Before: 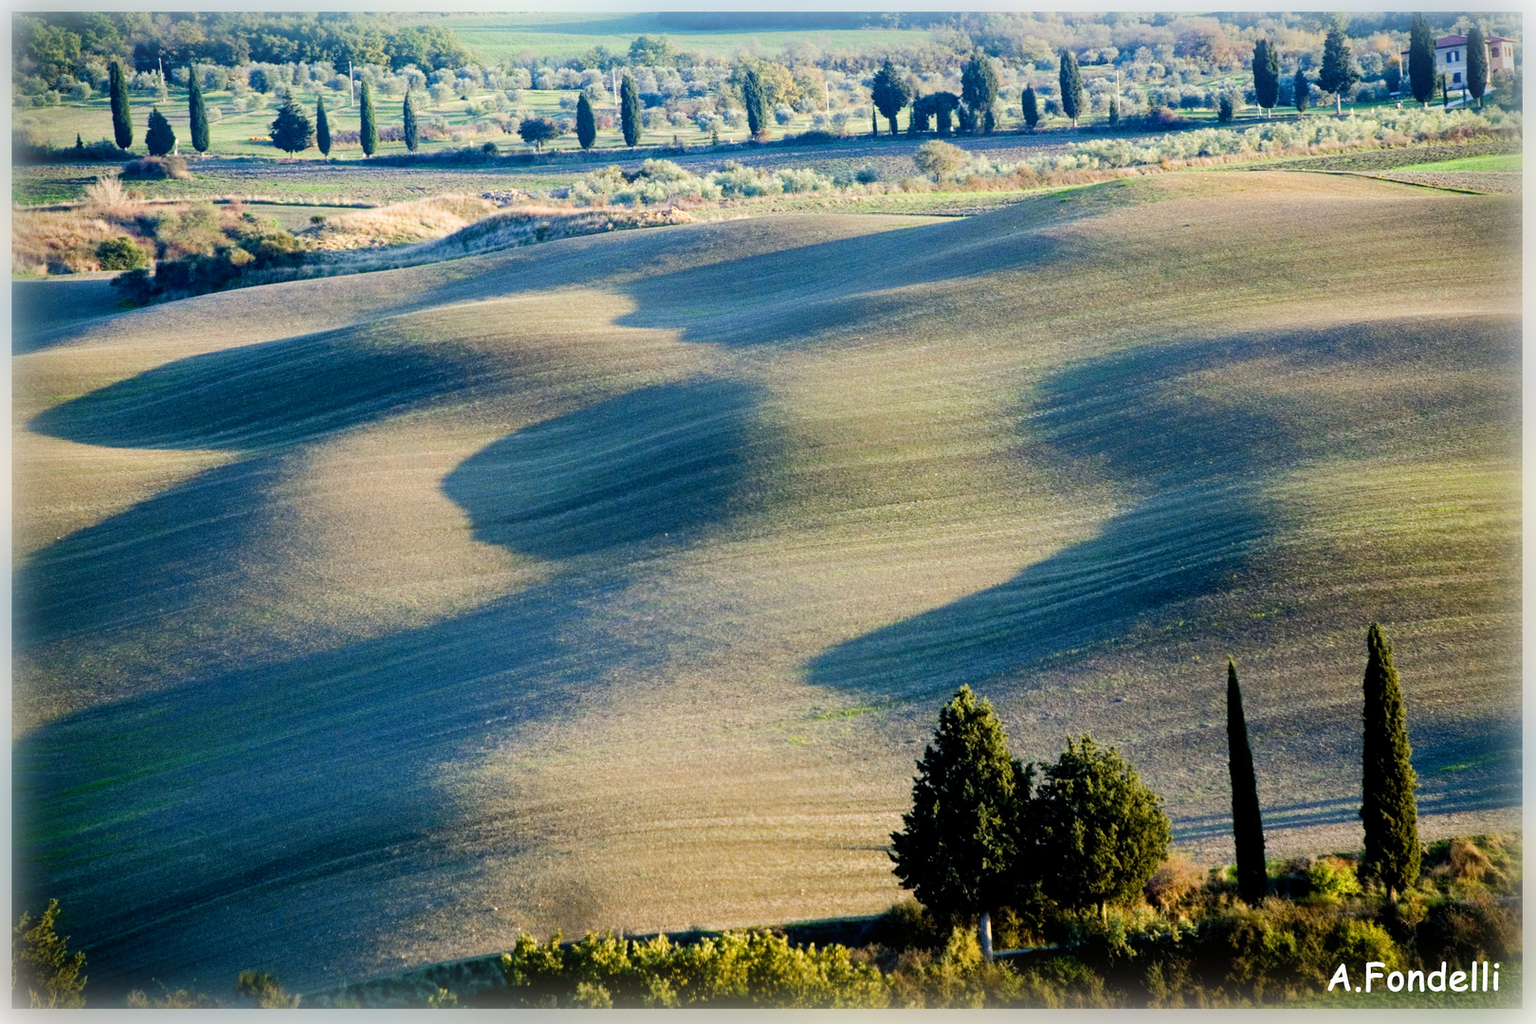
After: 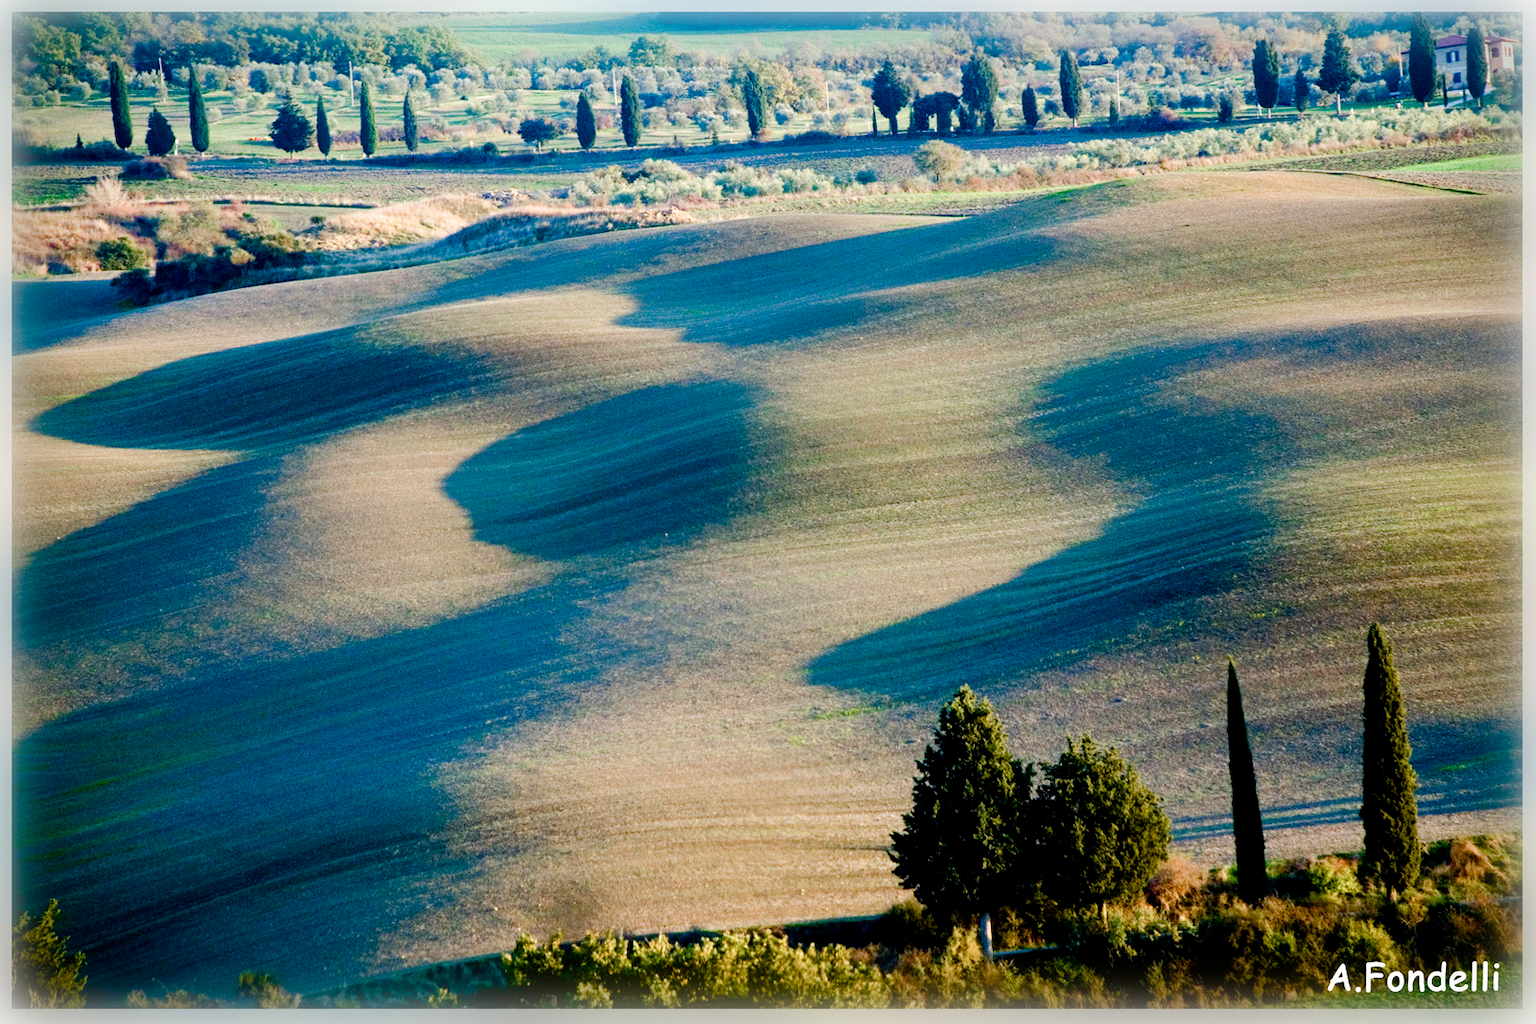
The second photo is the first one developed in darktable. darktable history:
color balance rgb: shadows lift › hue 85.4°, perceptual saturation grading › global saturation 20%, perceptual saturation grading › highlights -49.247%, perceptual saturation grading › shadows 24.214%
